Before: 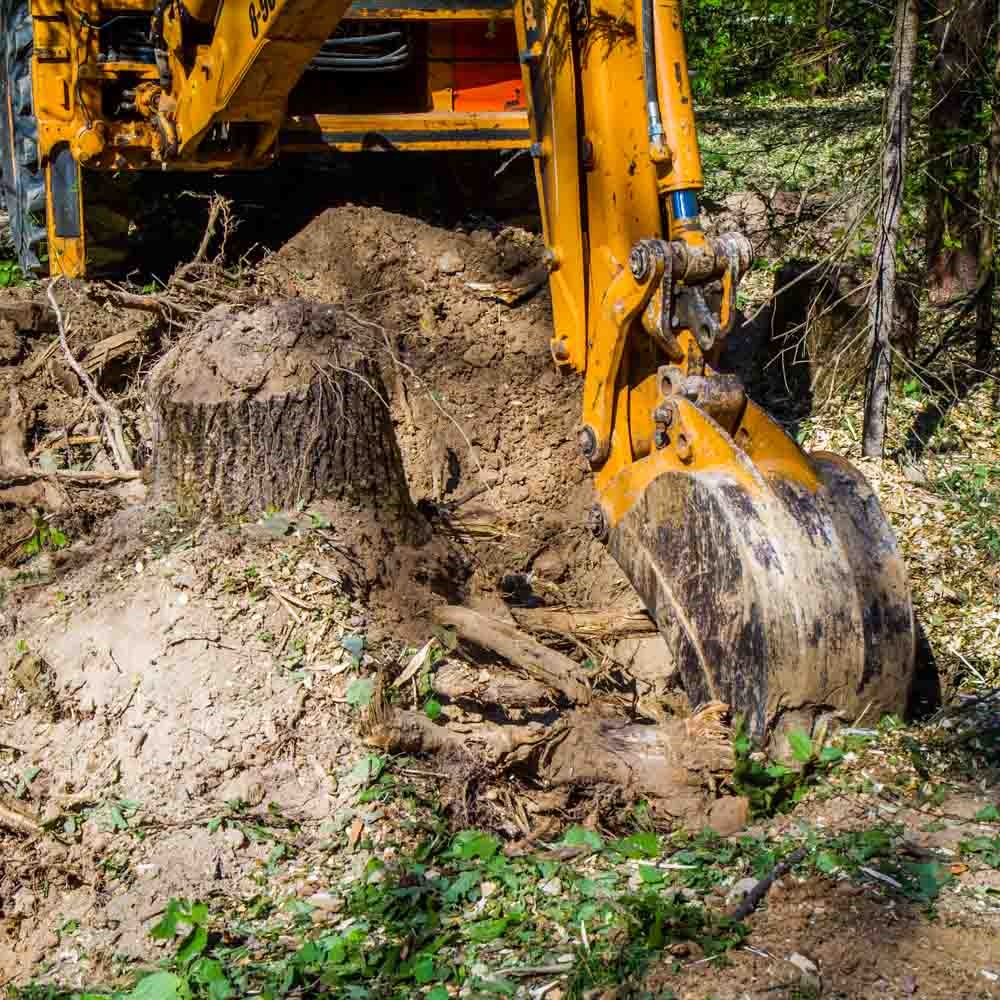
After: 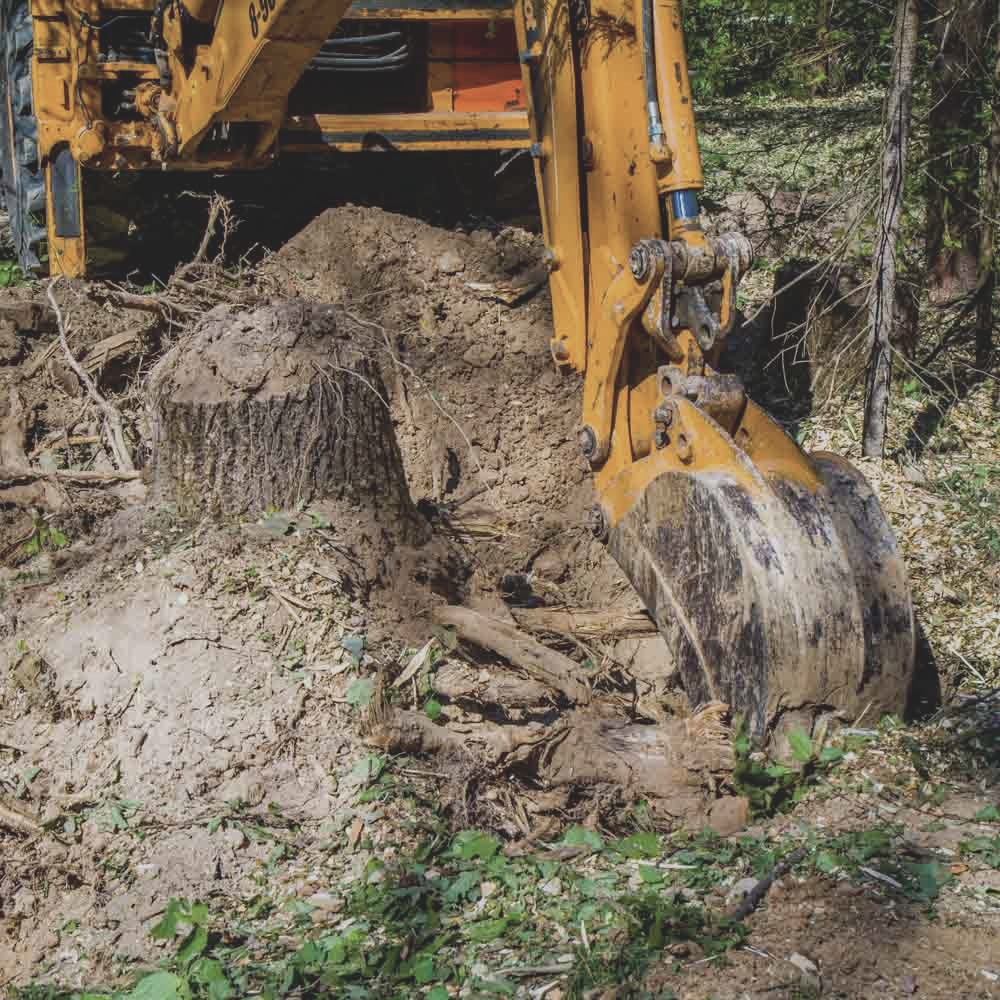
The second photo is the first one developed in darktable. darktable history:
haze removal: strength 0.25, distance 0.25, compatibility mode true, adaptive false
contrast brightness saturation: contrast -0.26, saturation -0.43
